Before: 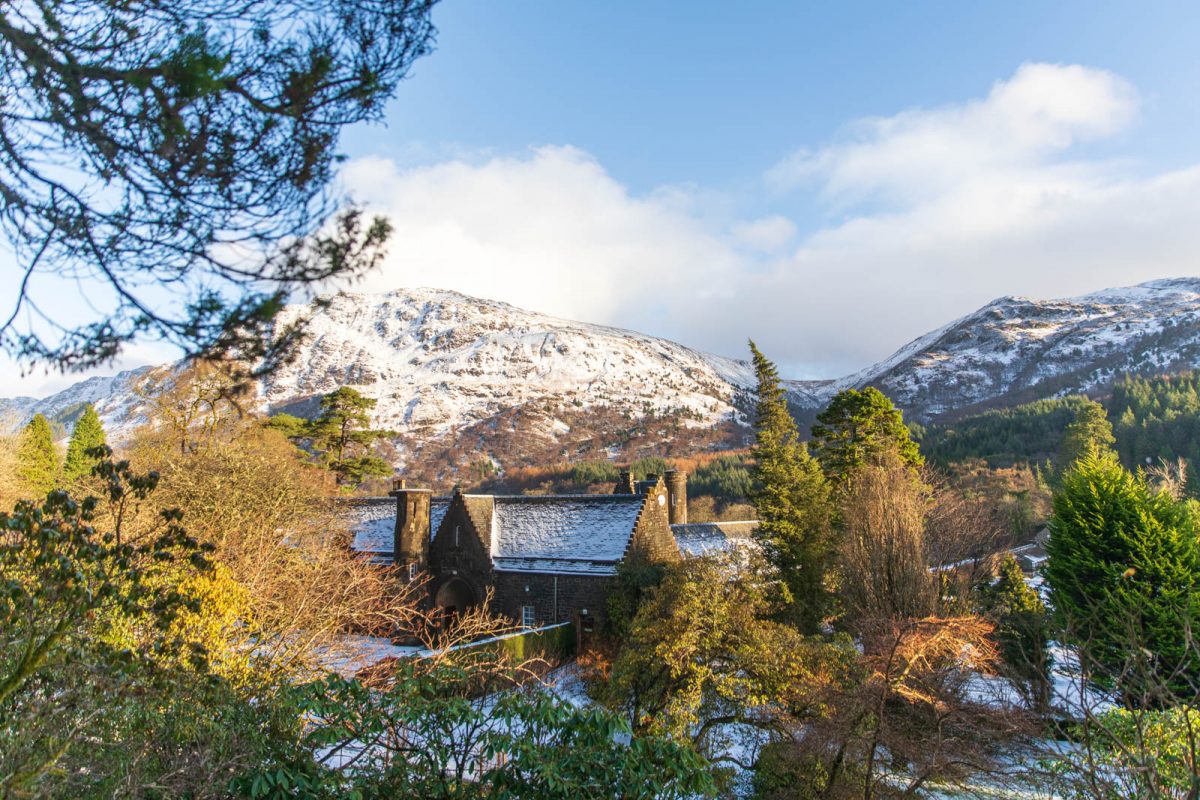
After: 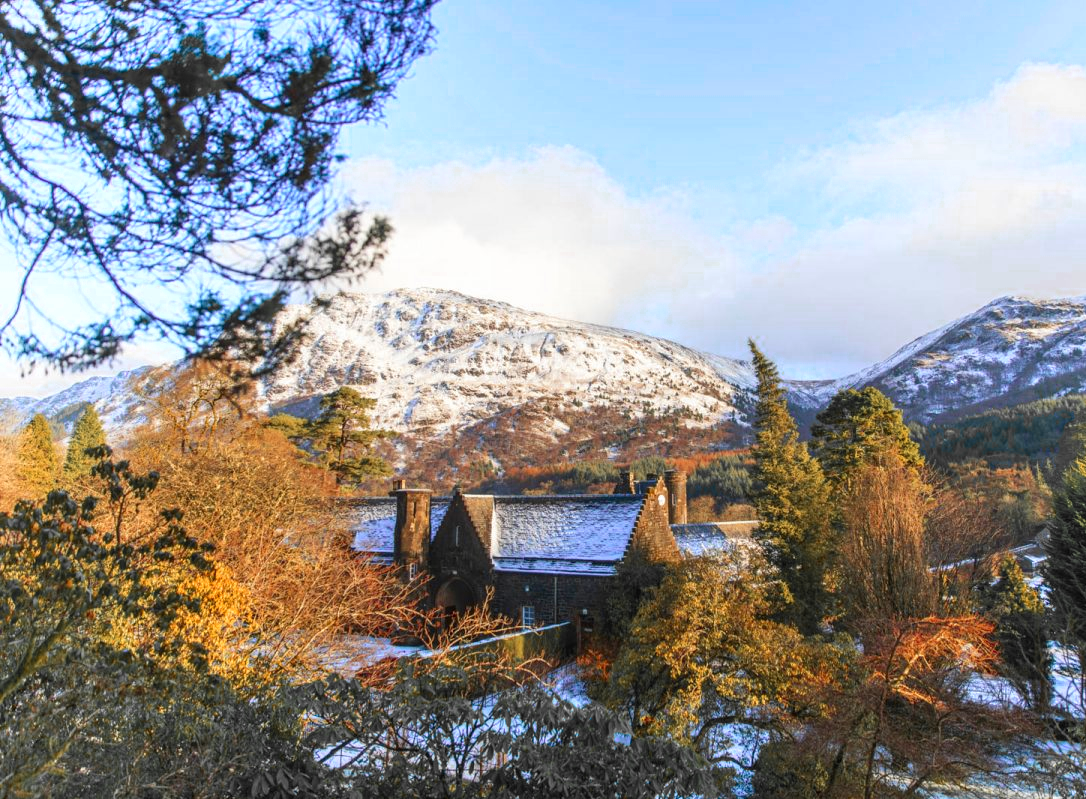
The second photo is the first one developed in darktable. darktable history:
crop: right 9.491%, bottom 0.022%
color zones: curves: ch0 [(0, 0.363) (0.128, 0.373) (0.25, 0.5) (0.402, 0.407) (0.521, 0.525) (0.63, 0.559) (0.729, 0.662) (0.867, 0.471)]; ch1 [(0, 0.515) (0.136, 0.618) (0.25, 0.5) (0.378, 0) (0.516, 0) (0.622, 0.593) (0.737, 0.819) (0.87, 0.593)]; ch2 [(0, 0.529) (0.128, 0.471) (0.282, 0.451) (0.386, 0.662) (0.516, 0.525) (0.633, 0.554) (0.75, 0.62) (0.875, 0.441)]
